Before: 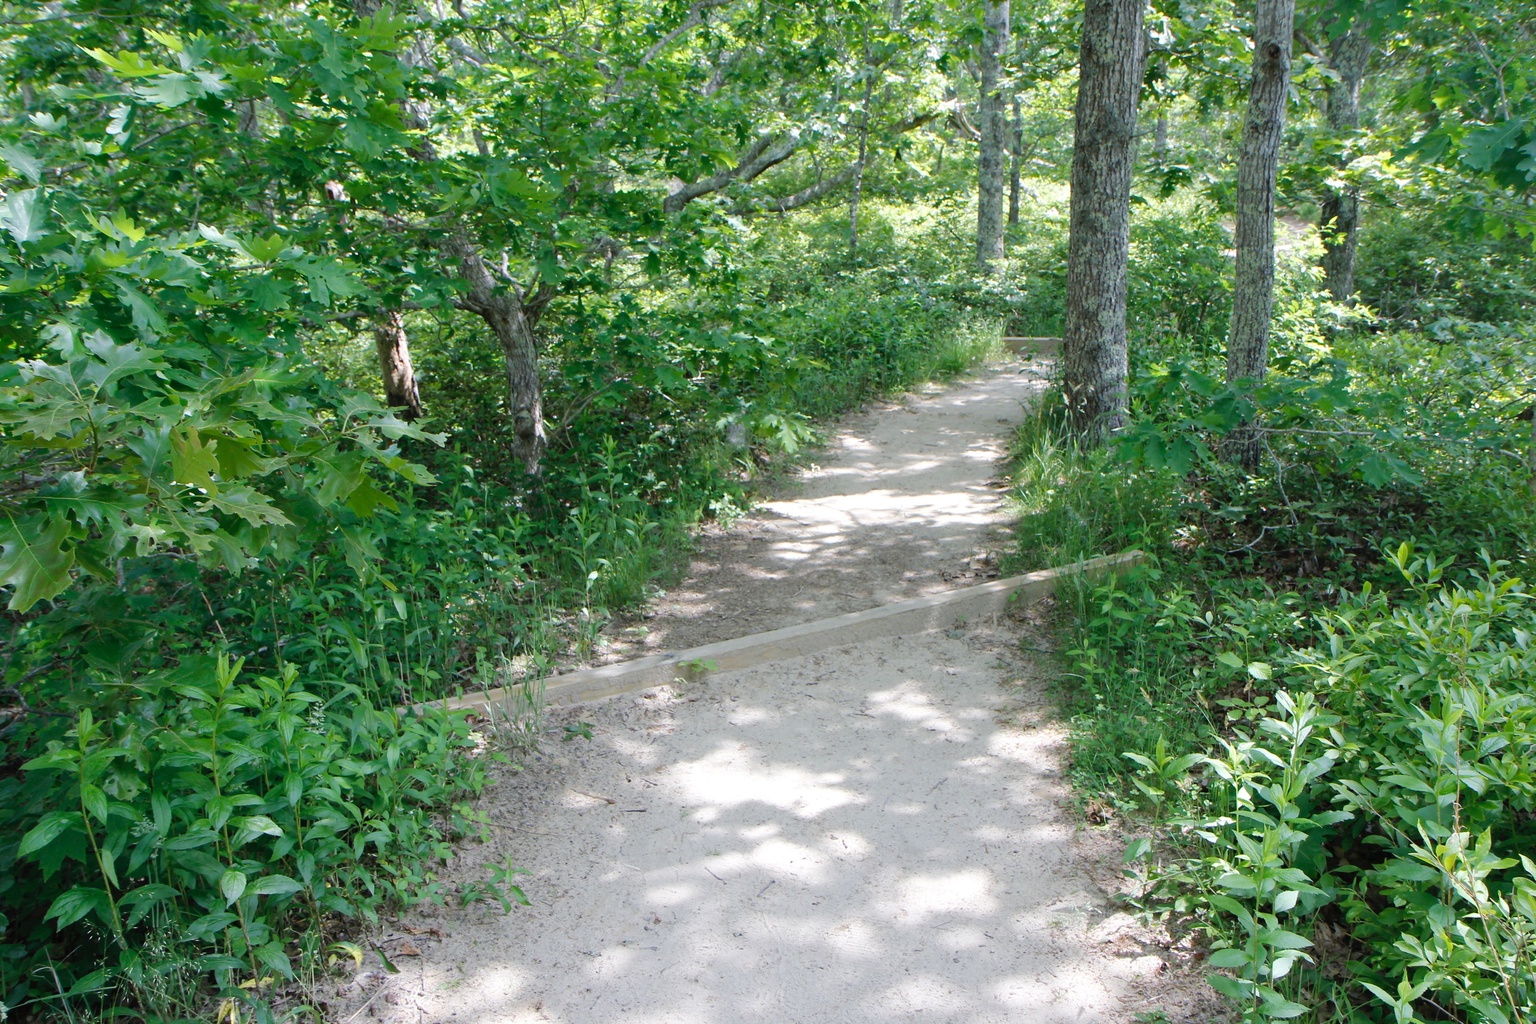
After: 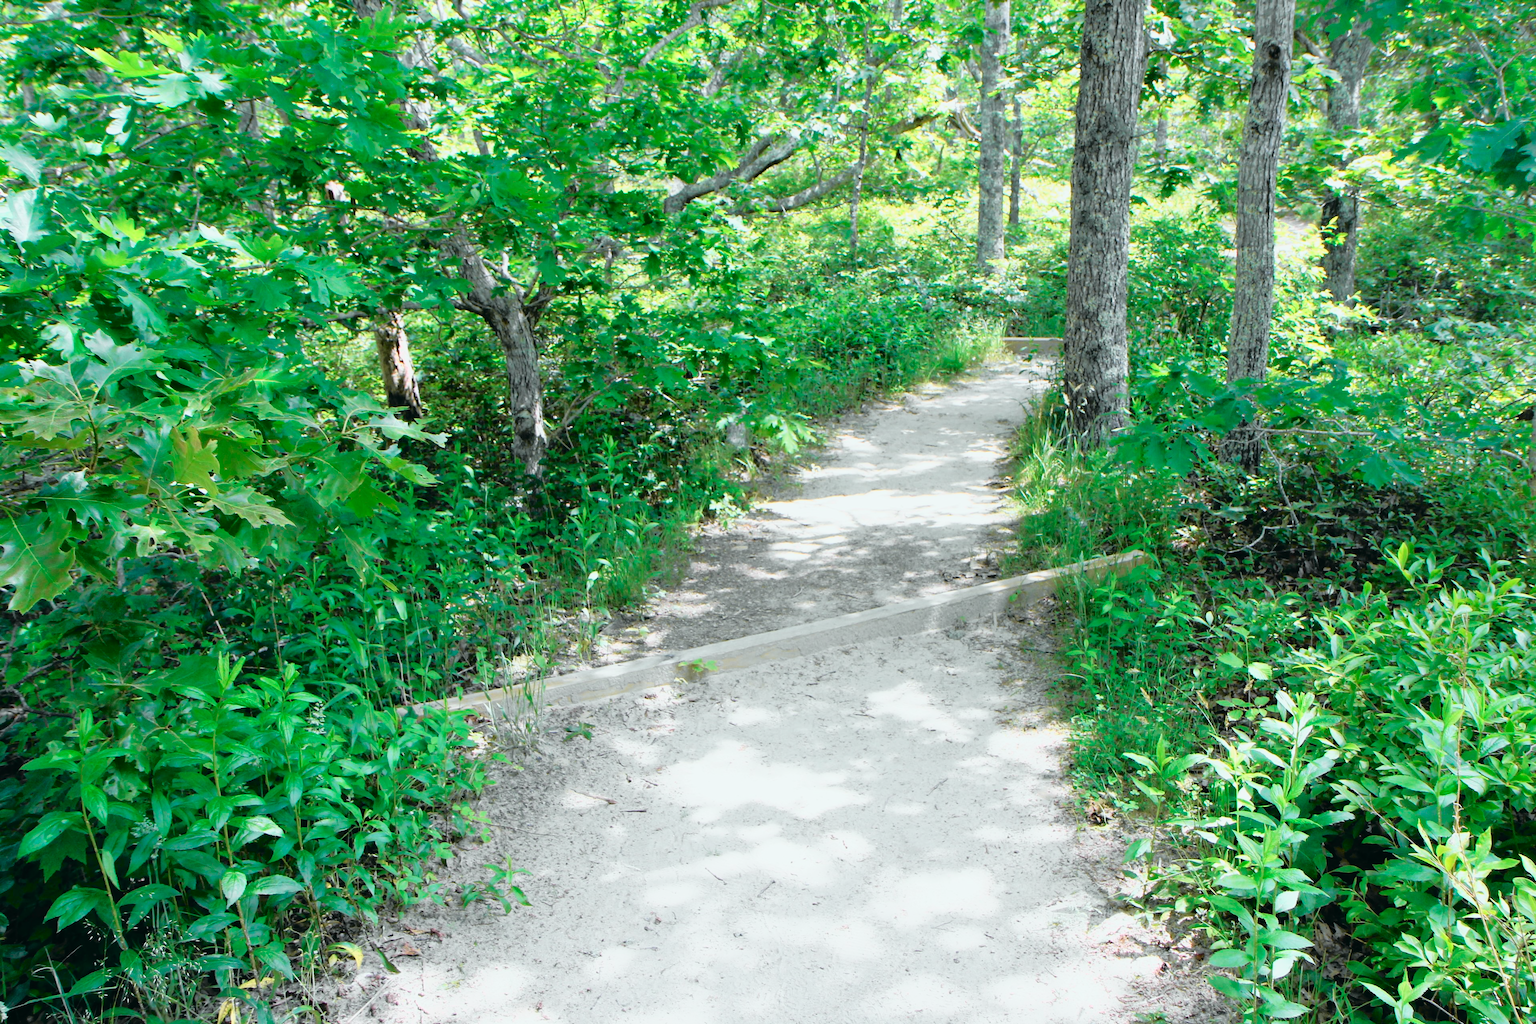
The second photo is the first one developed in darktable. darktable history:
tone curve: curves: ch0 [(0, 0.015) (0.091, 0.055) (0.184, 0.159) (0.304, 0.382) (0.492, 0.579) (0.628, 0.755) (0.832, 0.932) (0.984, 0.963)]; ch1 [(0, 0) (0.34, 0.235) (0.46, 0.46) (0.515, 0.502) (0.553, 0.567) (0.764, 0.815) (1, 1)]; ch2 [(0, 0) (0.44, 0.458) (0.479, 0.492) (0.524, 0.507) (0.557, 0.567) (0.673, 0.699) (1, 1)], color space Lab, independent channels, preserve colors none
